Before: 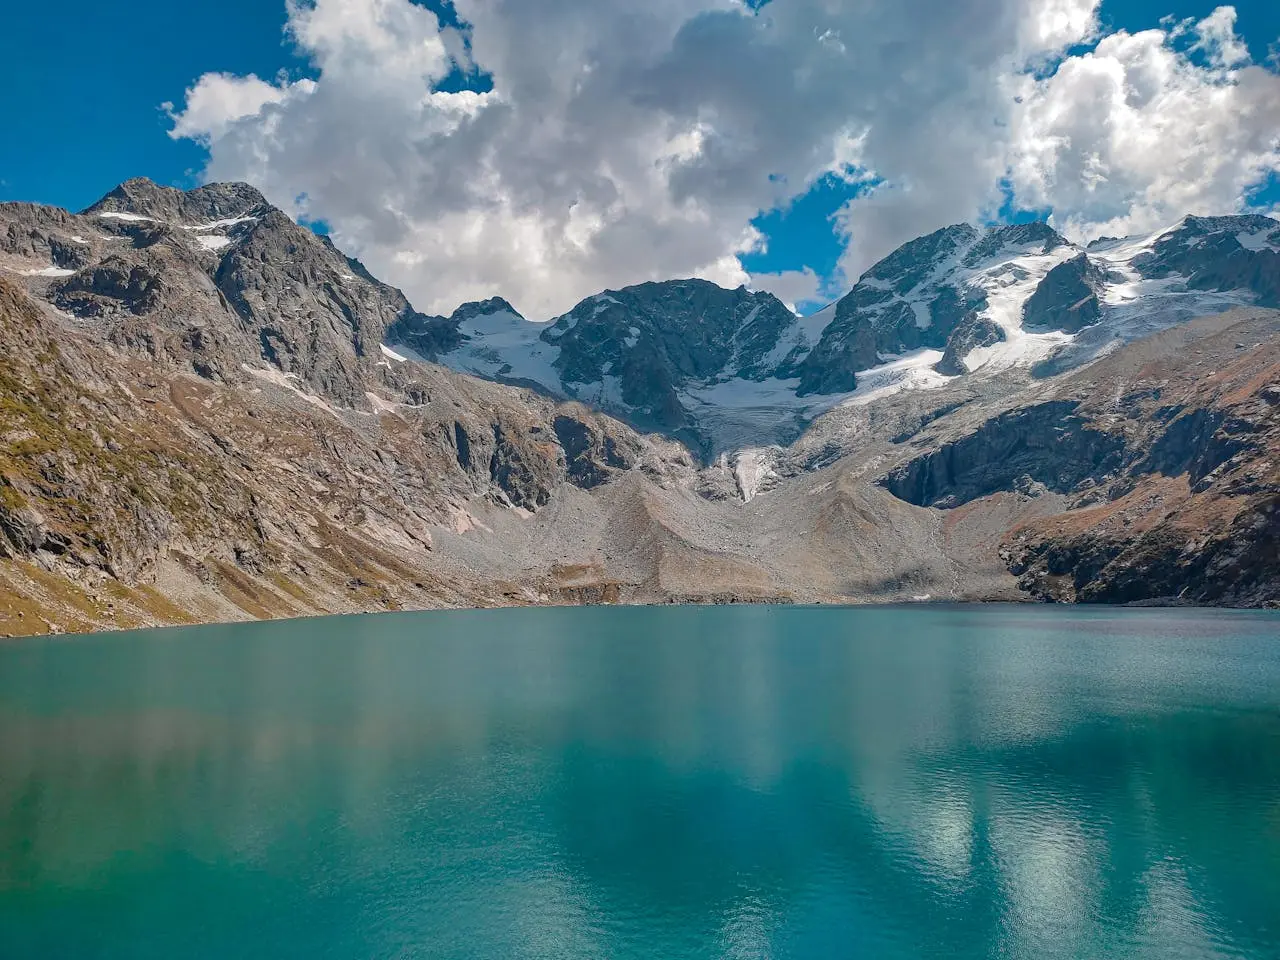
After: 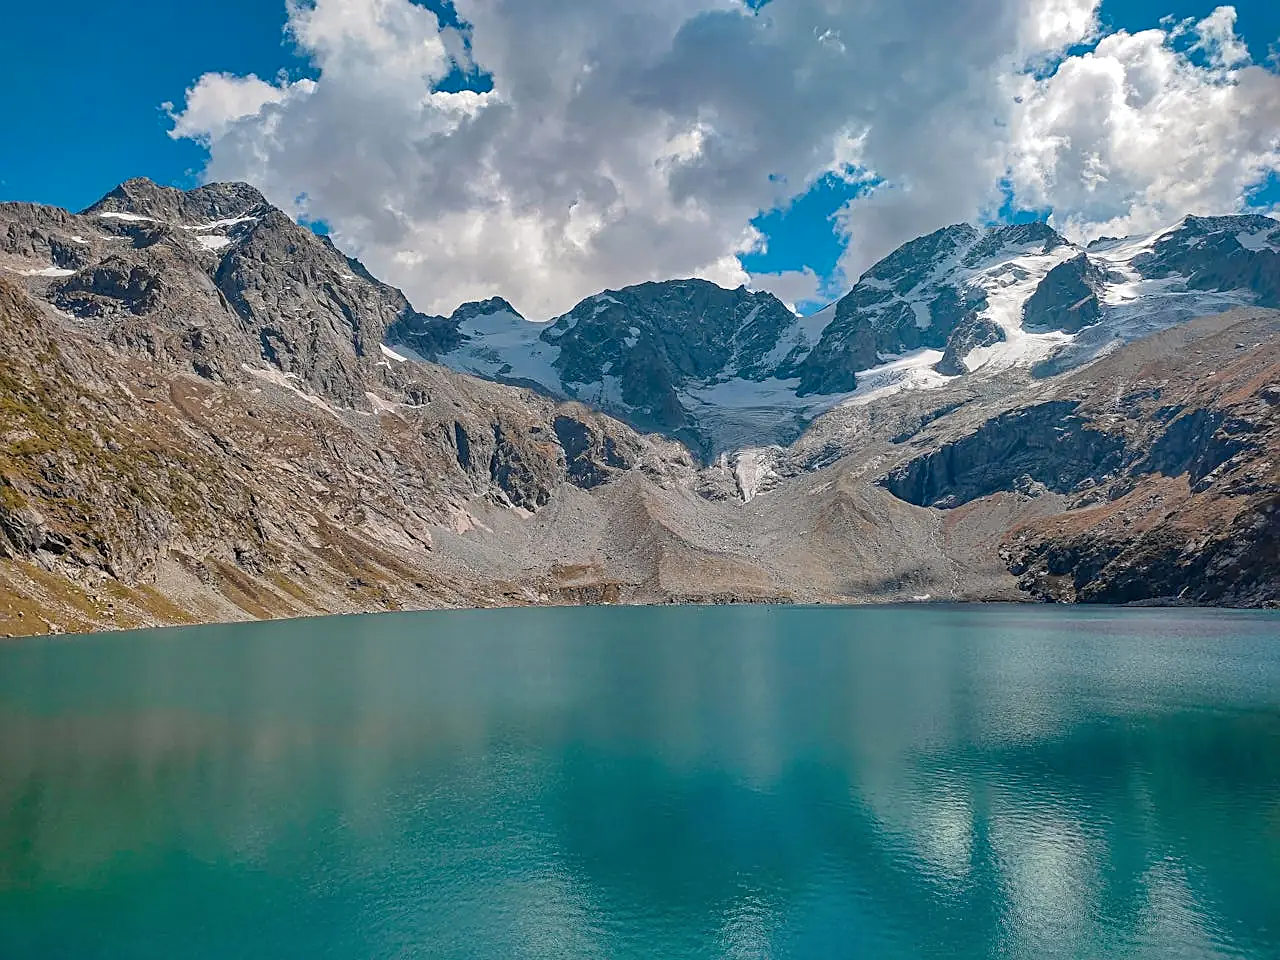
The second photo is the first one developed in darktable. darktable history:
color zones: curves: ch0 [(0.068, 0.464) (0.25, 0.5) (0.48, 0.508) (0.75, 0.536) (0.886, 0.476) (0.967, 0.456)]; ch1 [(0.066, 0.456) (0.25, 0.5) (0.616, 0.508) (0.746, 0.56) (0.934, 0.444)]
sharpen: on, module defaults
